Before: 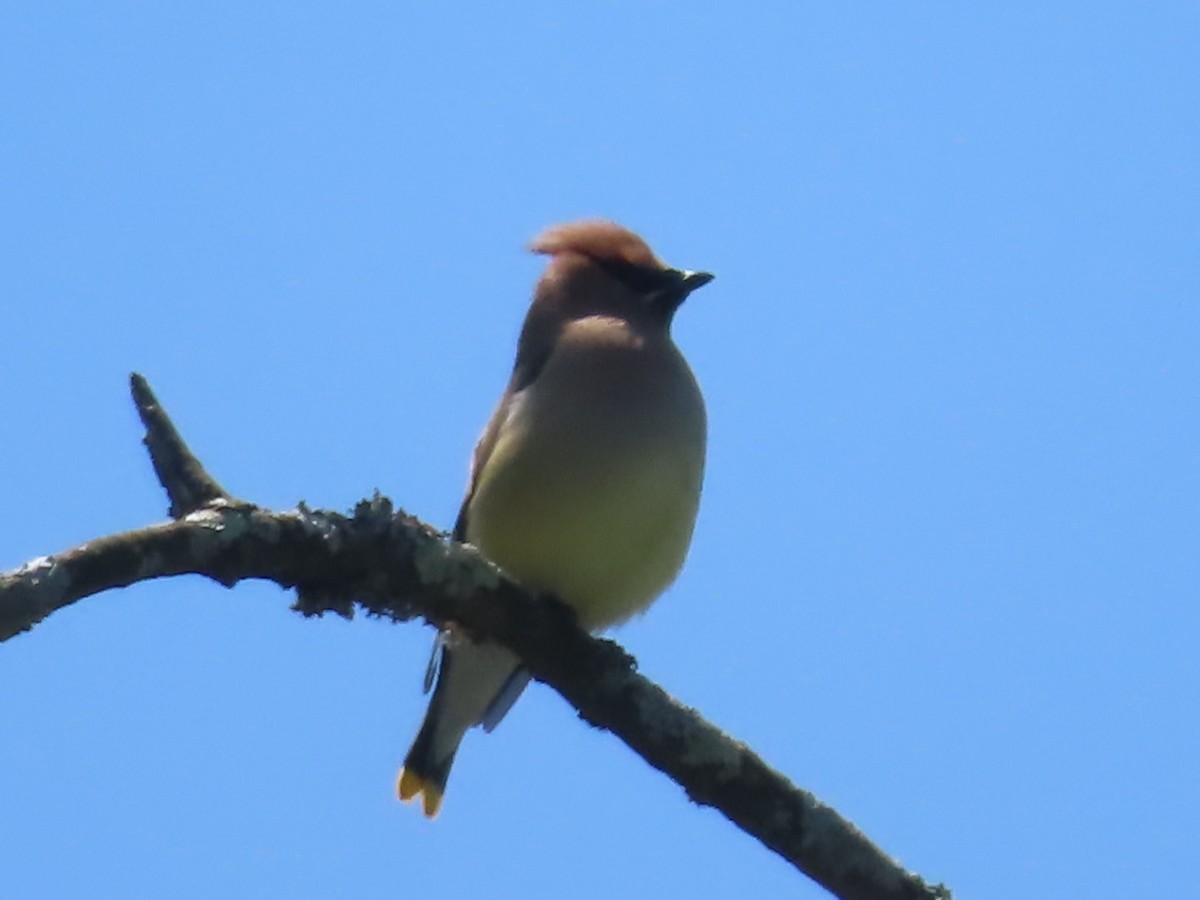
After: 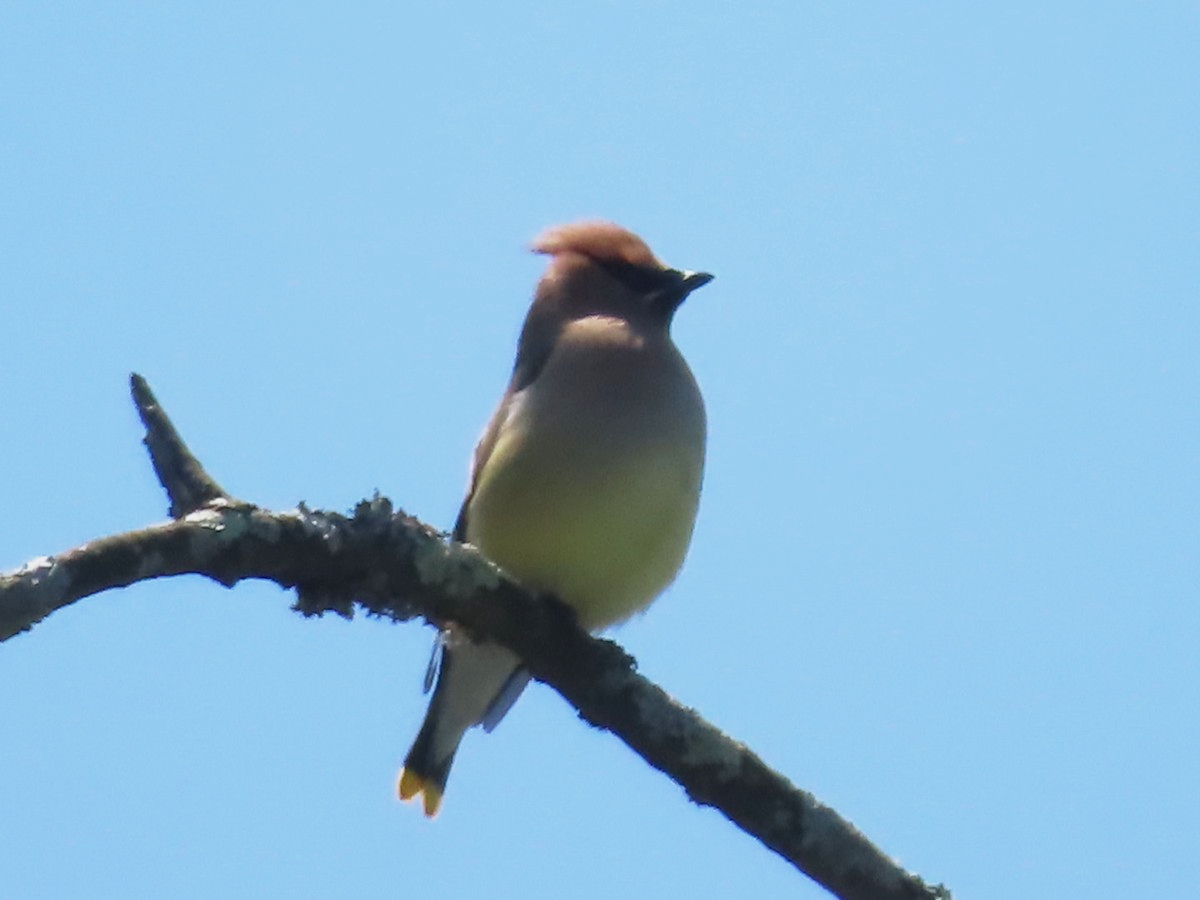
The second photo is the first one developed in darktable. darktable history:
base curve: curves: ch0 [(0, 0) (0.088, 0.125) (0.176, 0.251) (0.354, 0.501) (0.613, 0.749) (1, 0.877)], preserve colors none
